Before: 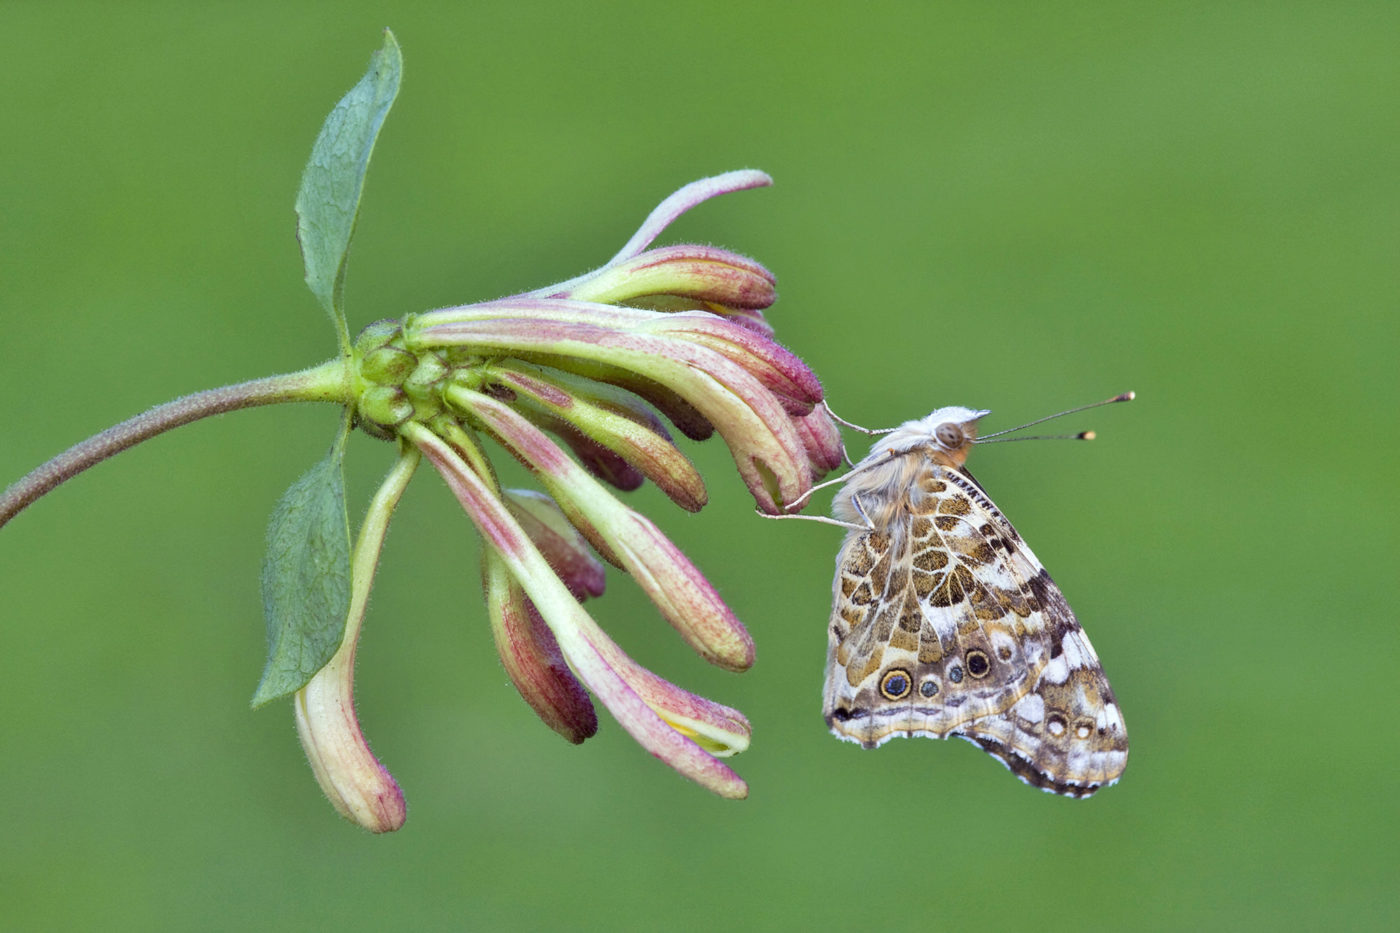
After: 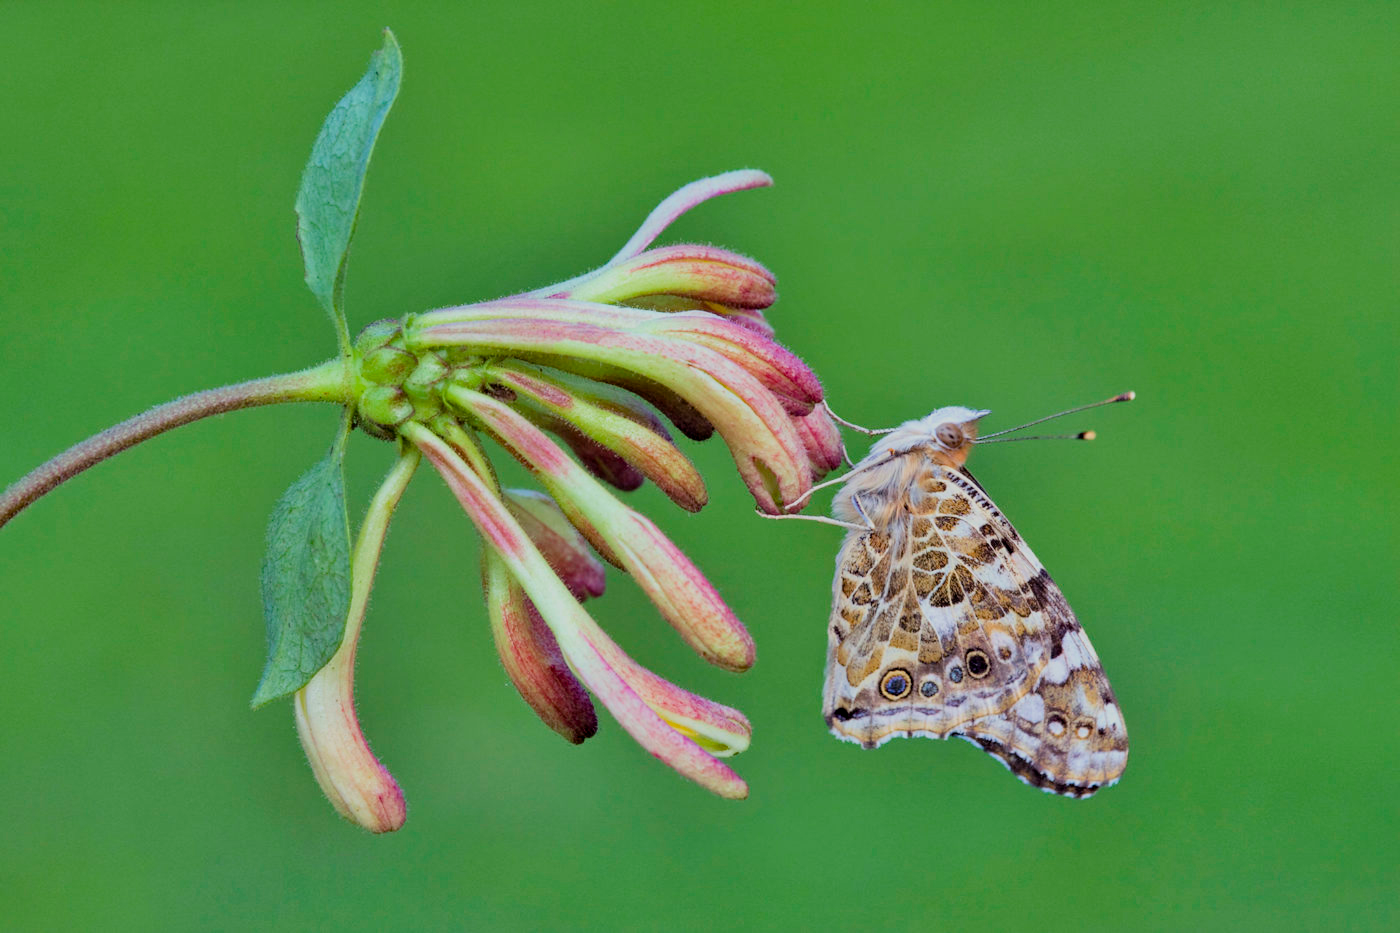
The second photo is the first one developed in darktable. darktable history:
haze removal: compatibility mode true, adaptive false
filmic rgb: black relative exposure -7.65 EV, white relative exposure 4.56 EV, hardness 3.61, color science v6 (2022)
